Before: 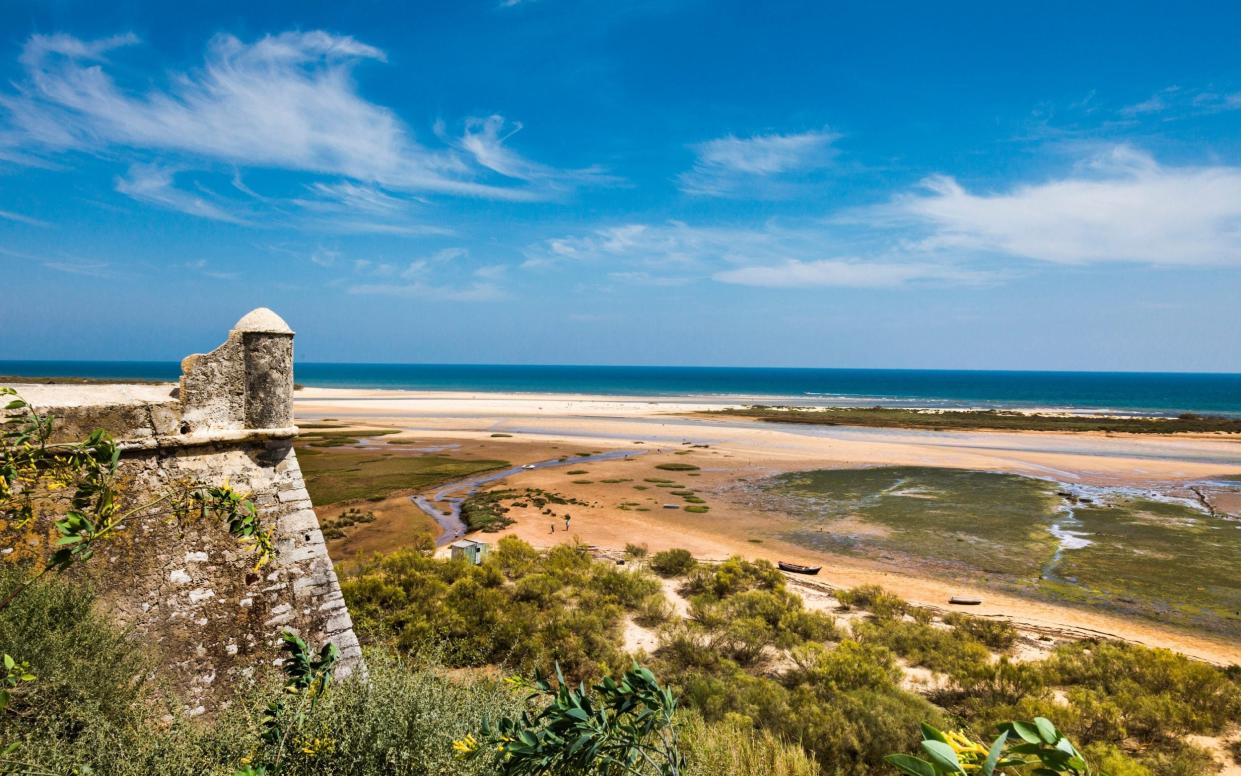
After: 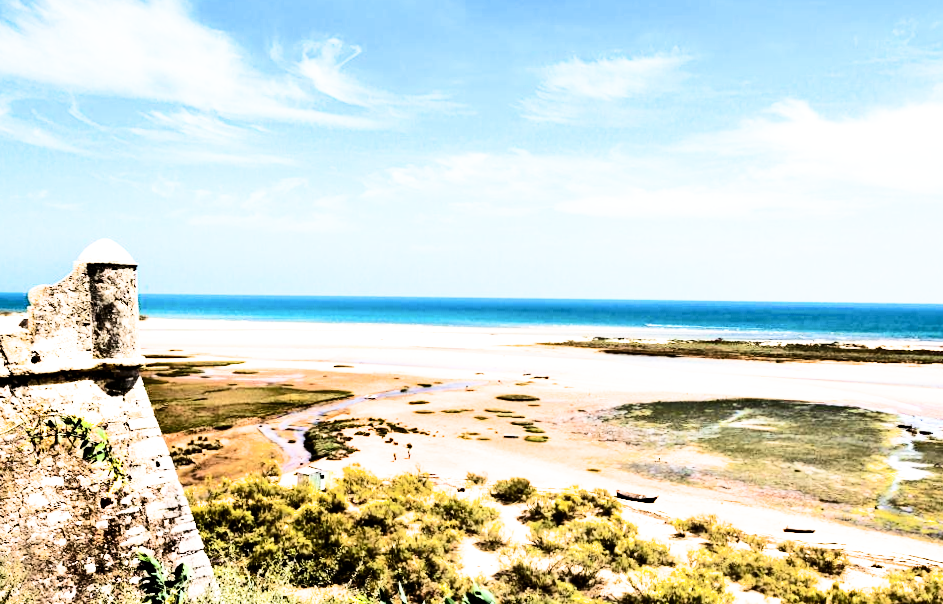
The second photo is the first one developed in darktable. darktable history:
haze removal: strength 0.12, distance 0.25, compatibility mode true, adaptive false
crop and rotate: left 10.071%, top 10.071%, right 10.02%, bottom 10.02%
tone equalizer: -8 EV -0.75 EV, -7 EV -0.7 EV, -6 EV -0.6 EV, -5 EV -0.4 EV, -3 EV 0.4 EV, -2 EV 0.6 EV, -1 EV 0.7 EV, +0 EV 0.75 EV, edges refinement/feathering 500, mask exposure compensation -1.57 EV, preserve details no
contrast brightness saturation: contrast 0.28
filmic rgb: black relative exposure -5 EV, white relative exposure 3.5 EV, hardness 3.19, contrast 1.4, highlights saturation mix -50%
rotate and perspective: rotation 0.074°, lens shift (vertical) 0.096, lens shift (horizontal) -0.041, crop left 0.043, crop right 0.952, crop top 0.024, crop bottom 0.979
exposure: exposure 0.921 EV, compensate highlight preservation false
